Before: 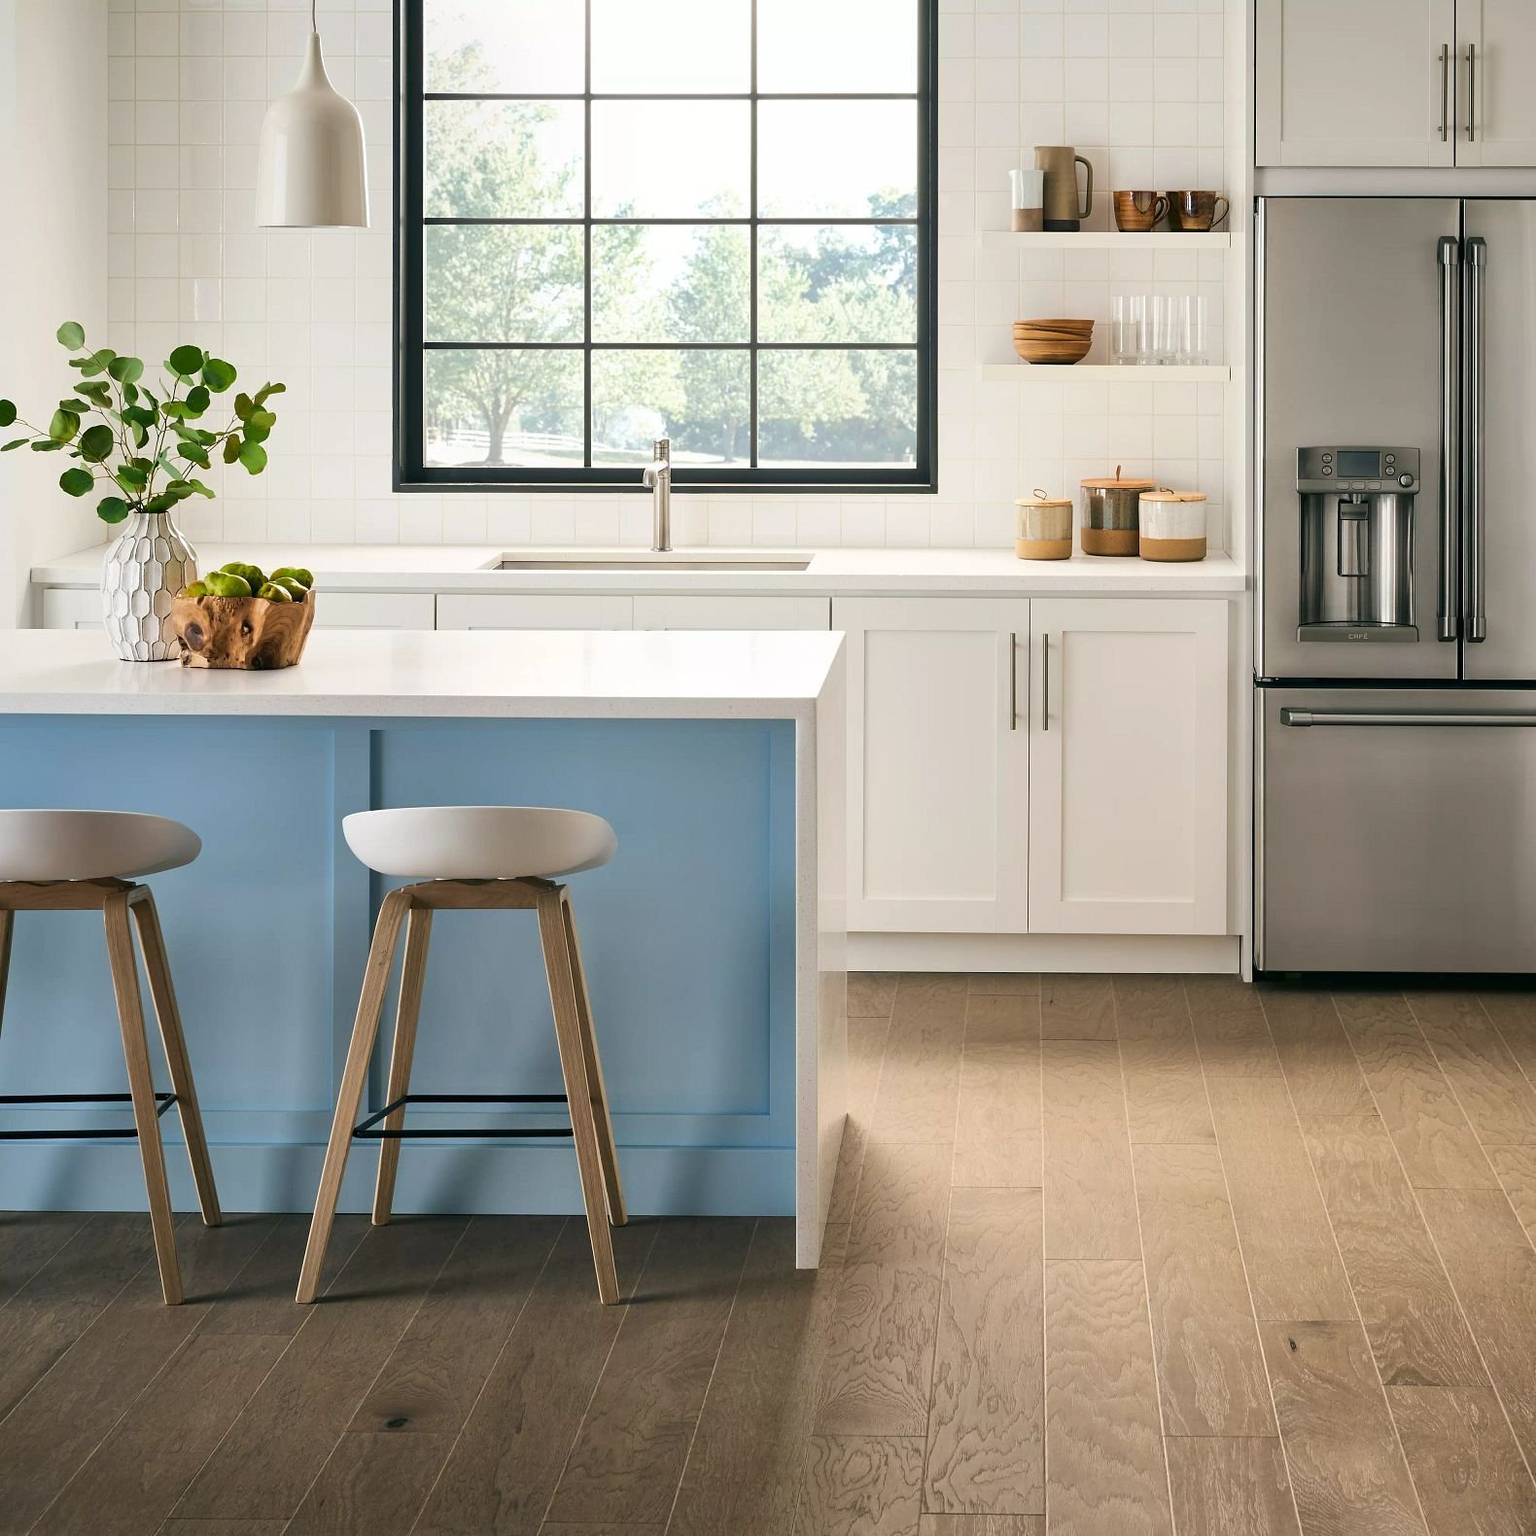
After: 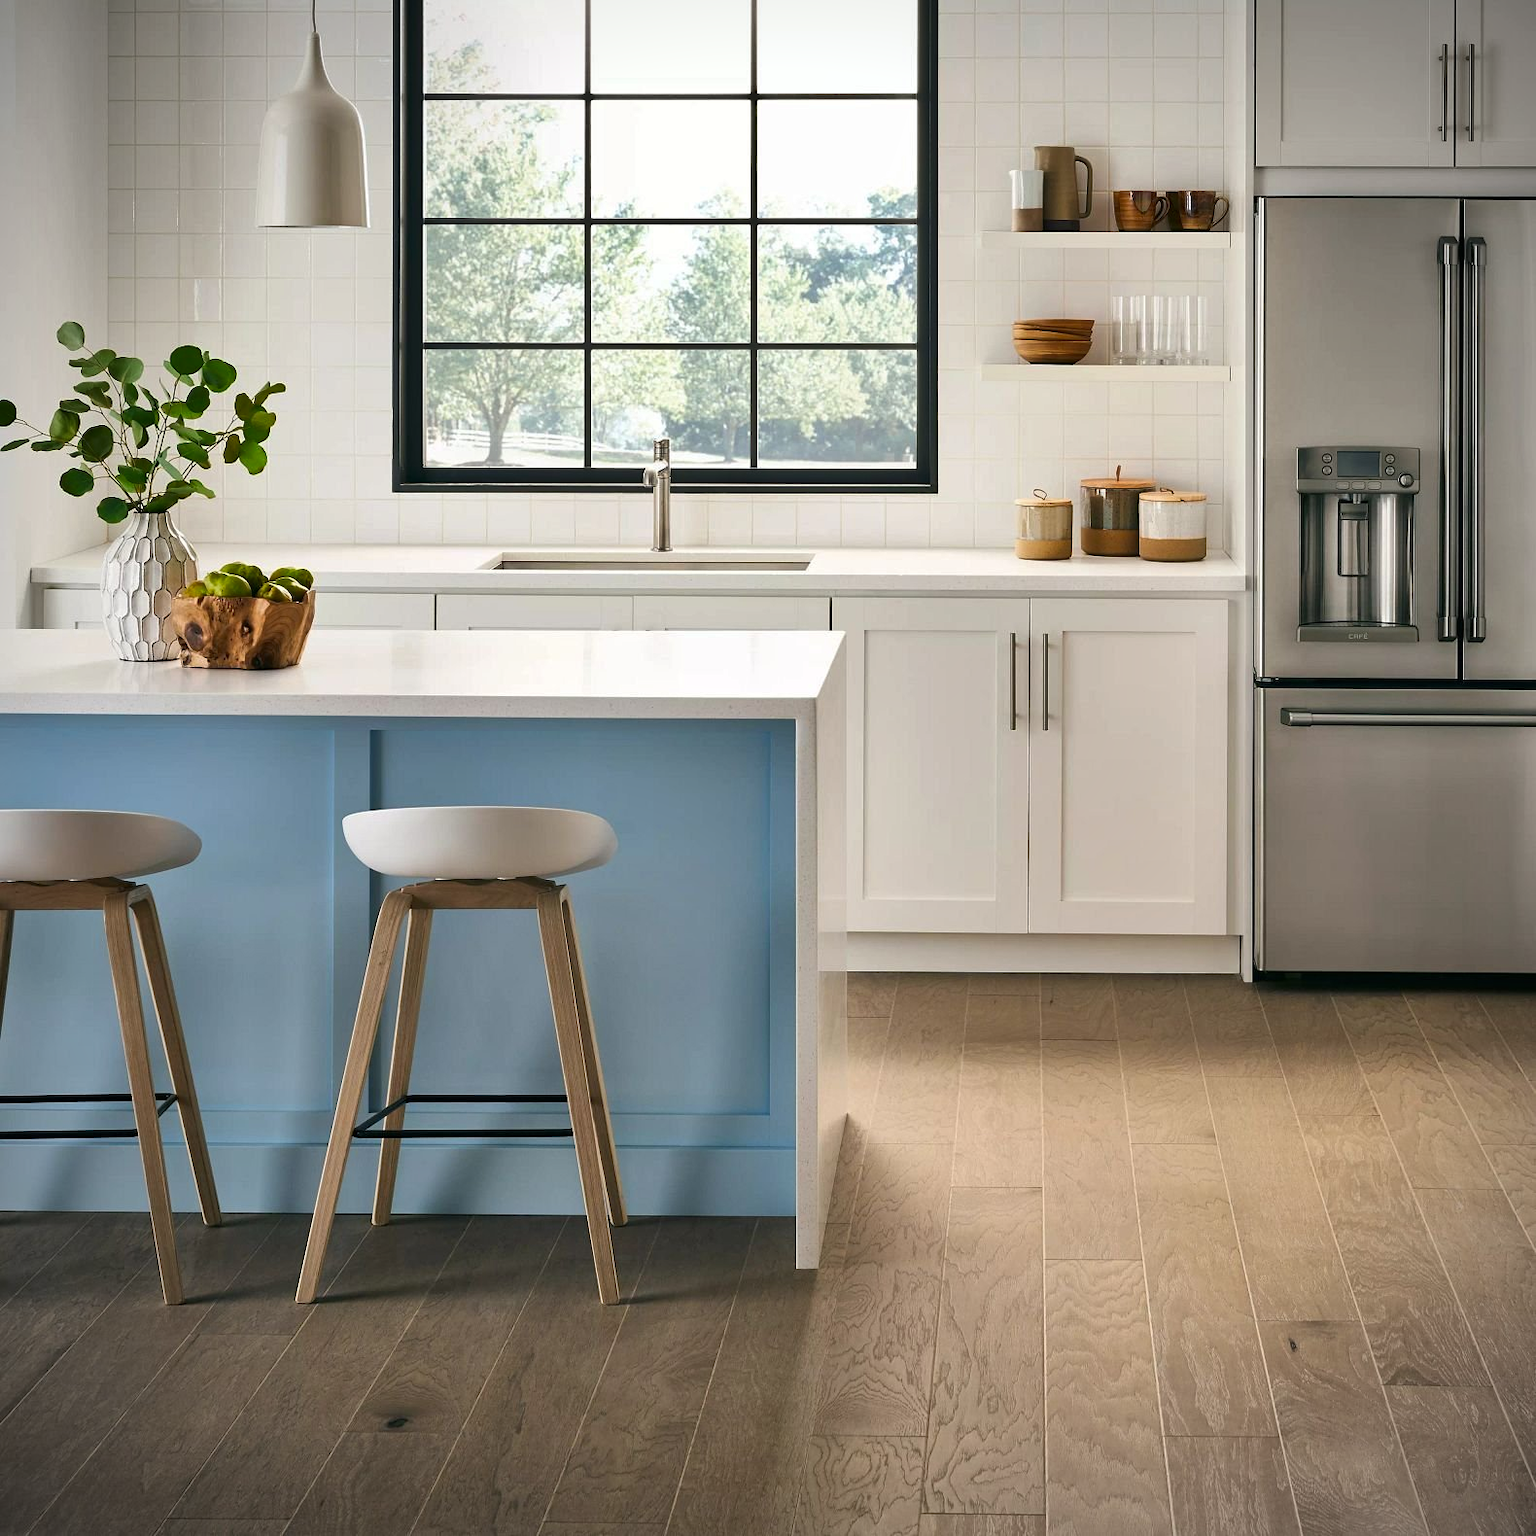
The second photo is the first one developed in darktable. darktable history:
shadows and highlights: soften with gaussian
vignetting: fall-off start 91.19%
